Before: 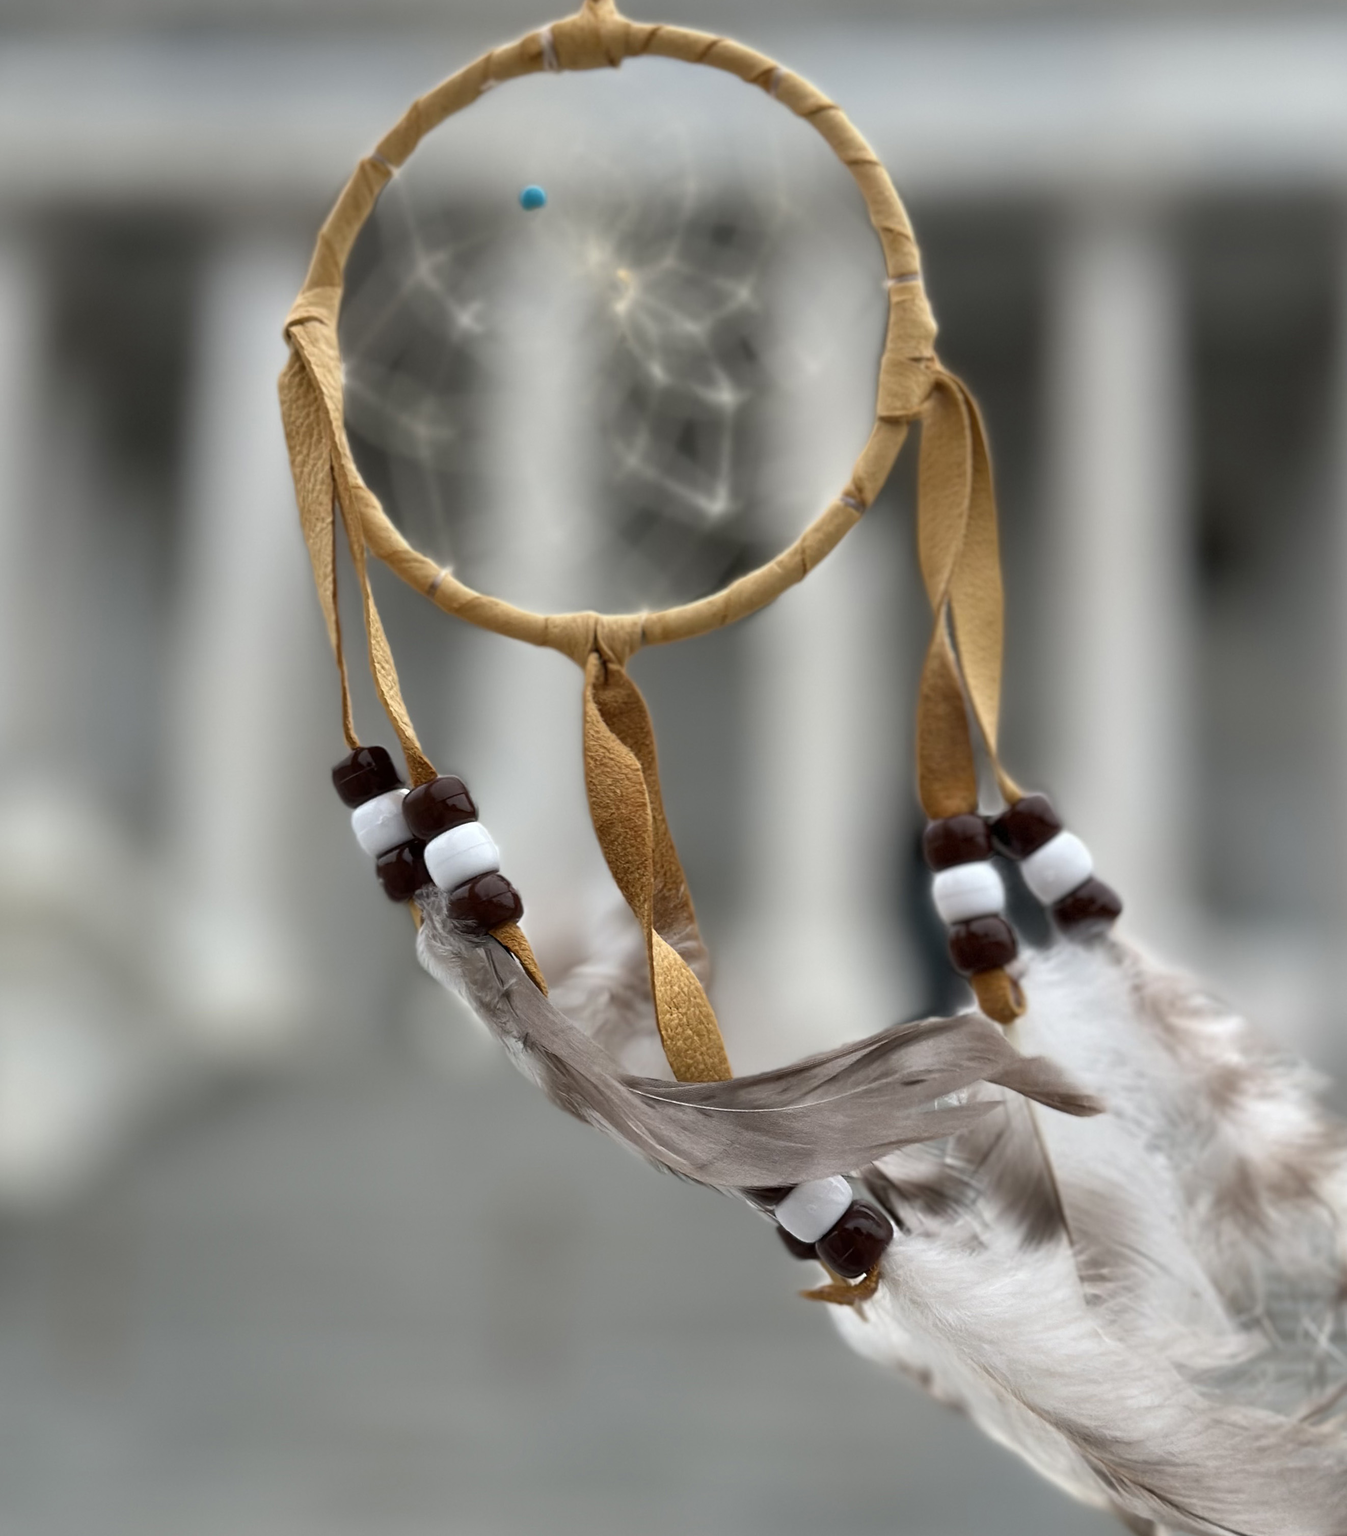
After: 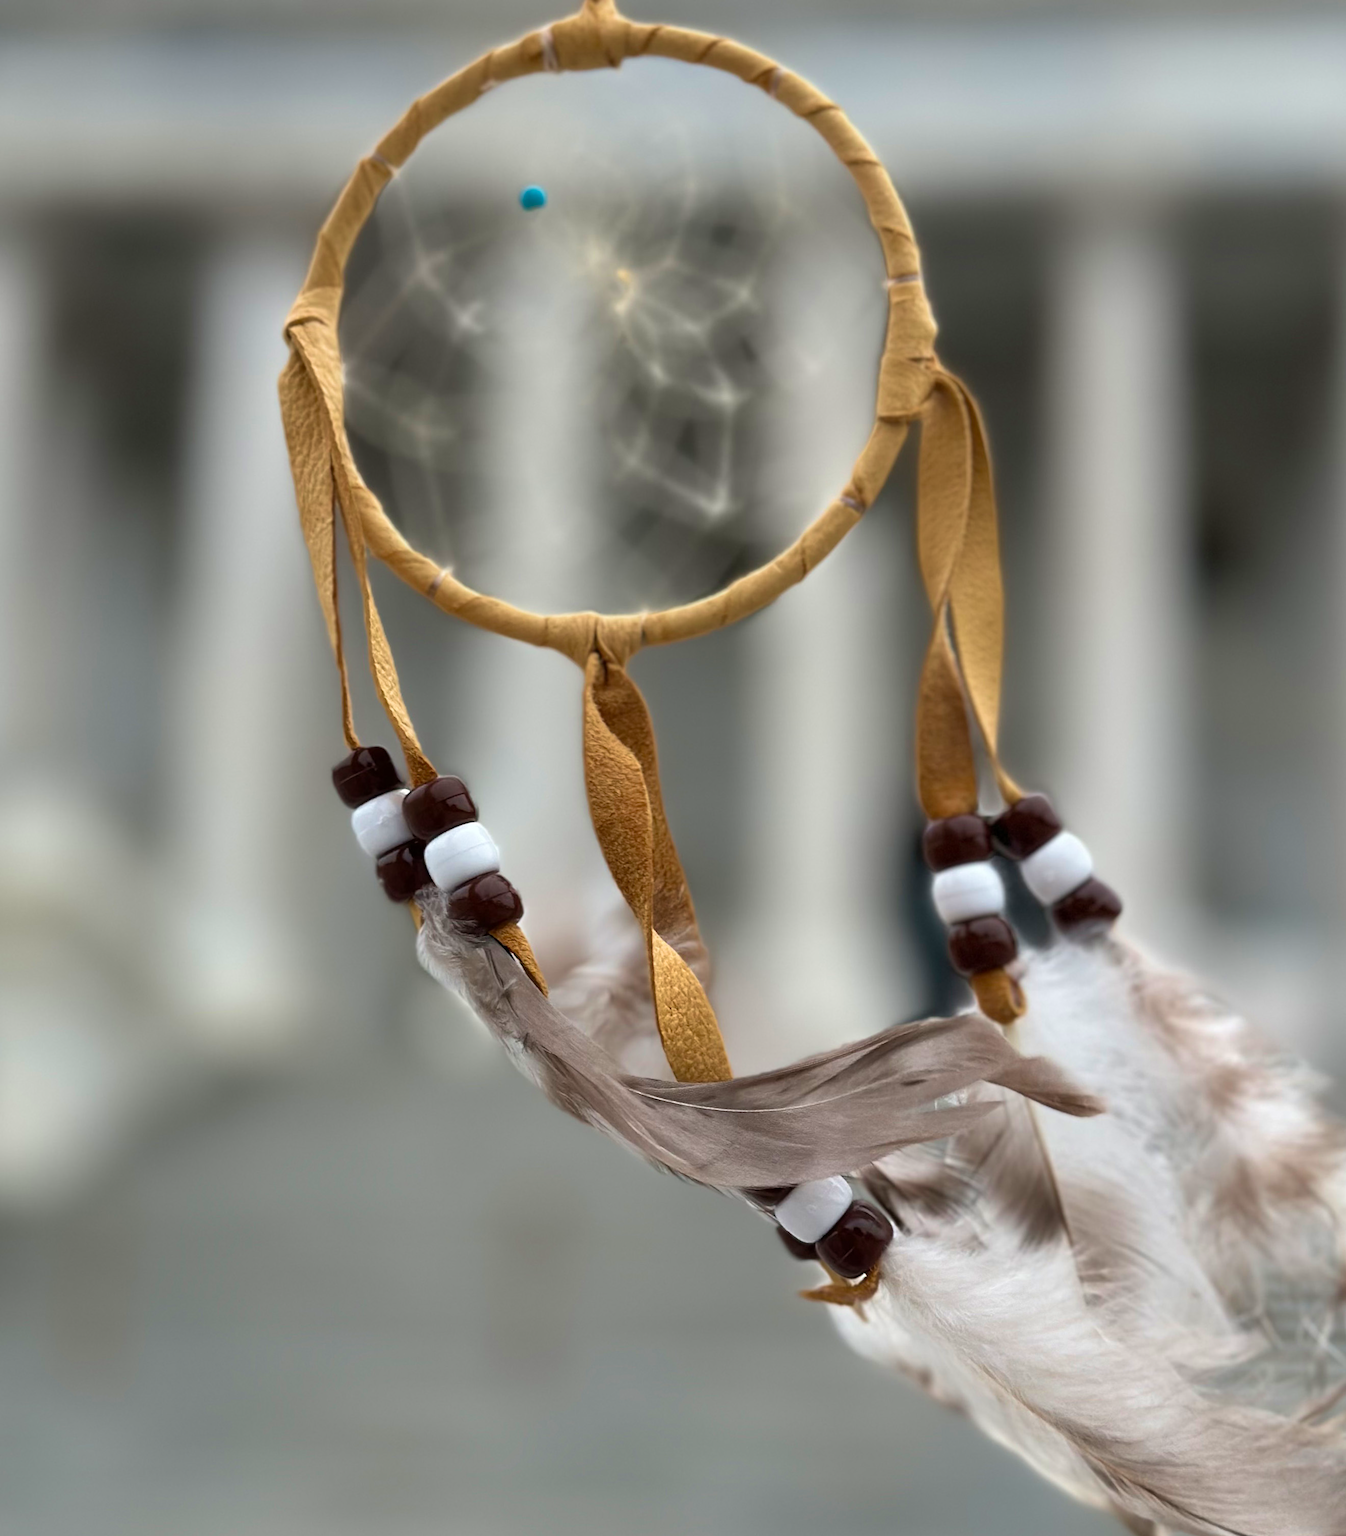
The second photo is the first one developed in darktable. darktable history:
velvia: strength 26.31%
